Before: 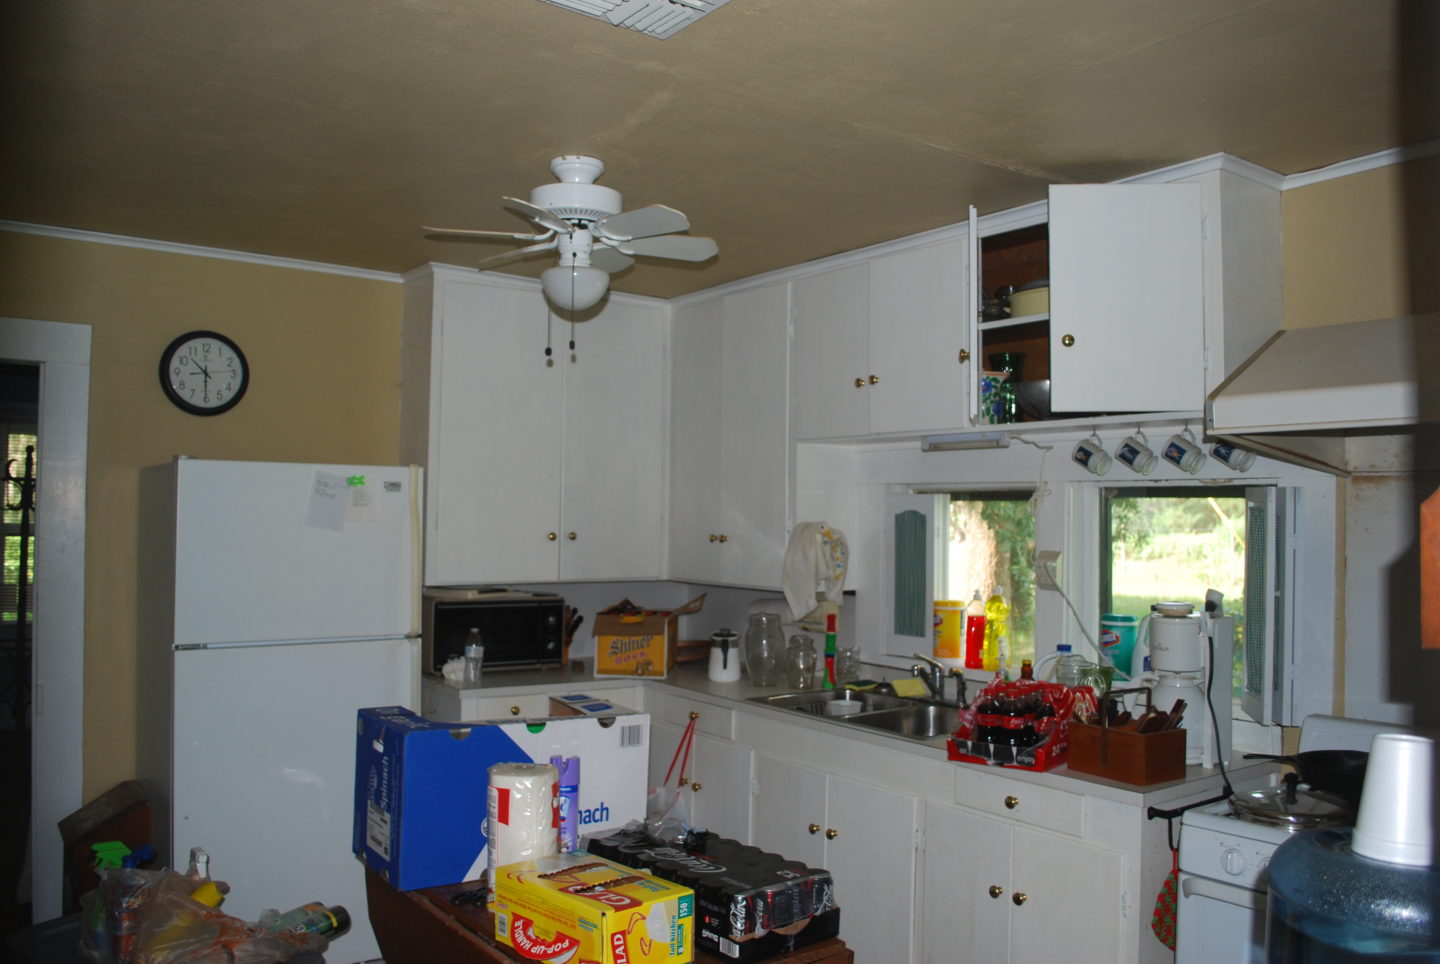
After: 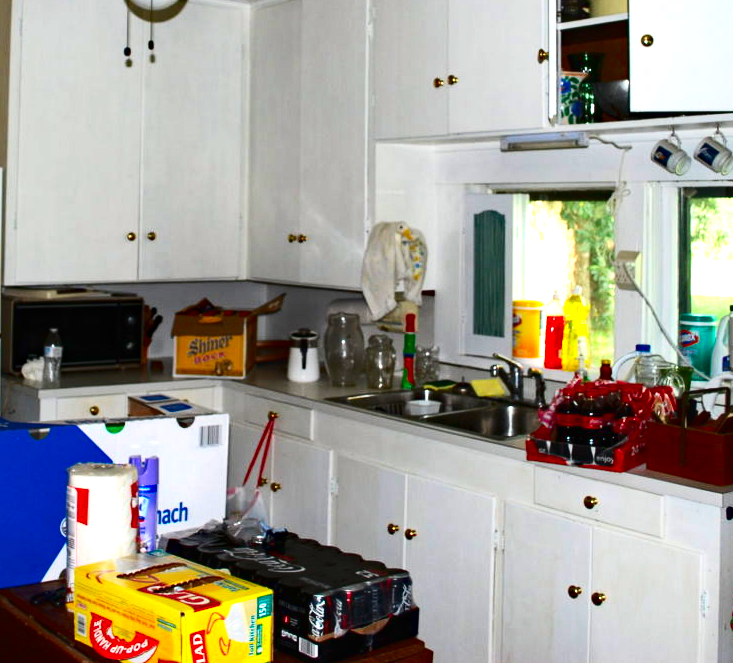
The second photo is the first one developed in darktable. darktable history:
crop and rotate: left 29.237%, top 31.152%, right 19.807%
haze removal: compatibility mode true, adaptive false
contrast brightness saturation: contrast 0.22, brightness -0.19, saturation 0.24
exposure: black level correction 0, exposure 1.2 EV, compensate exposure bias true, compensate highlight preservation false
